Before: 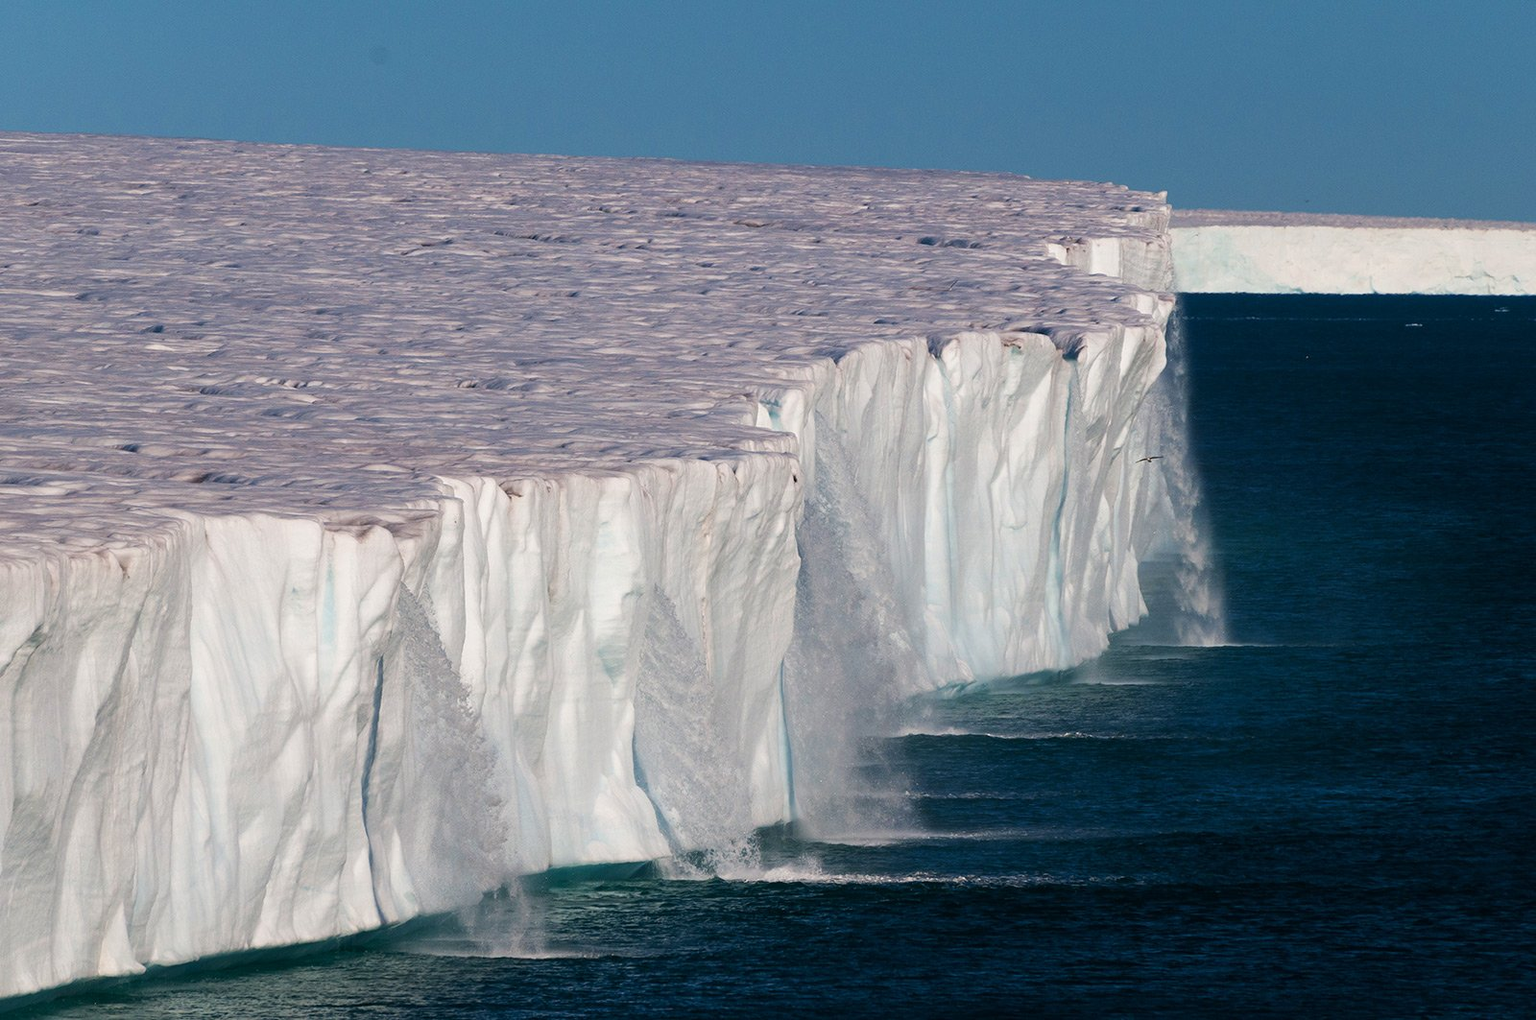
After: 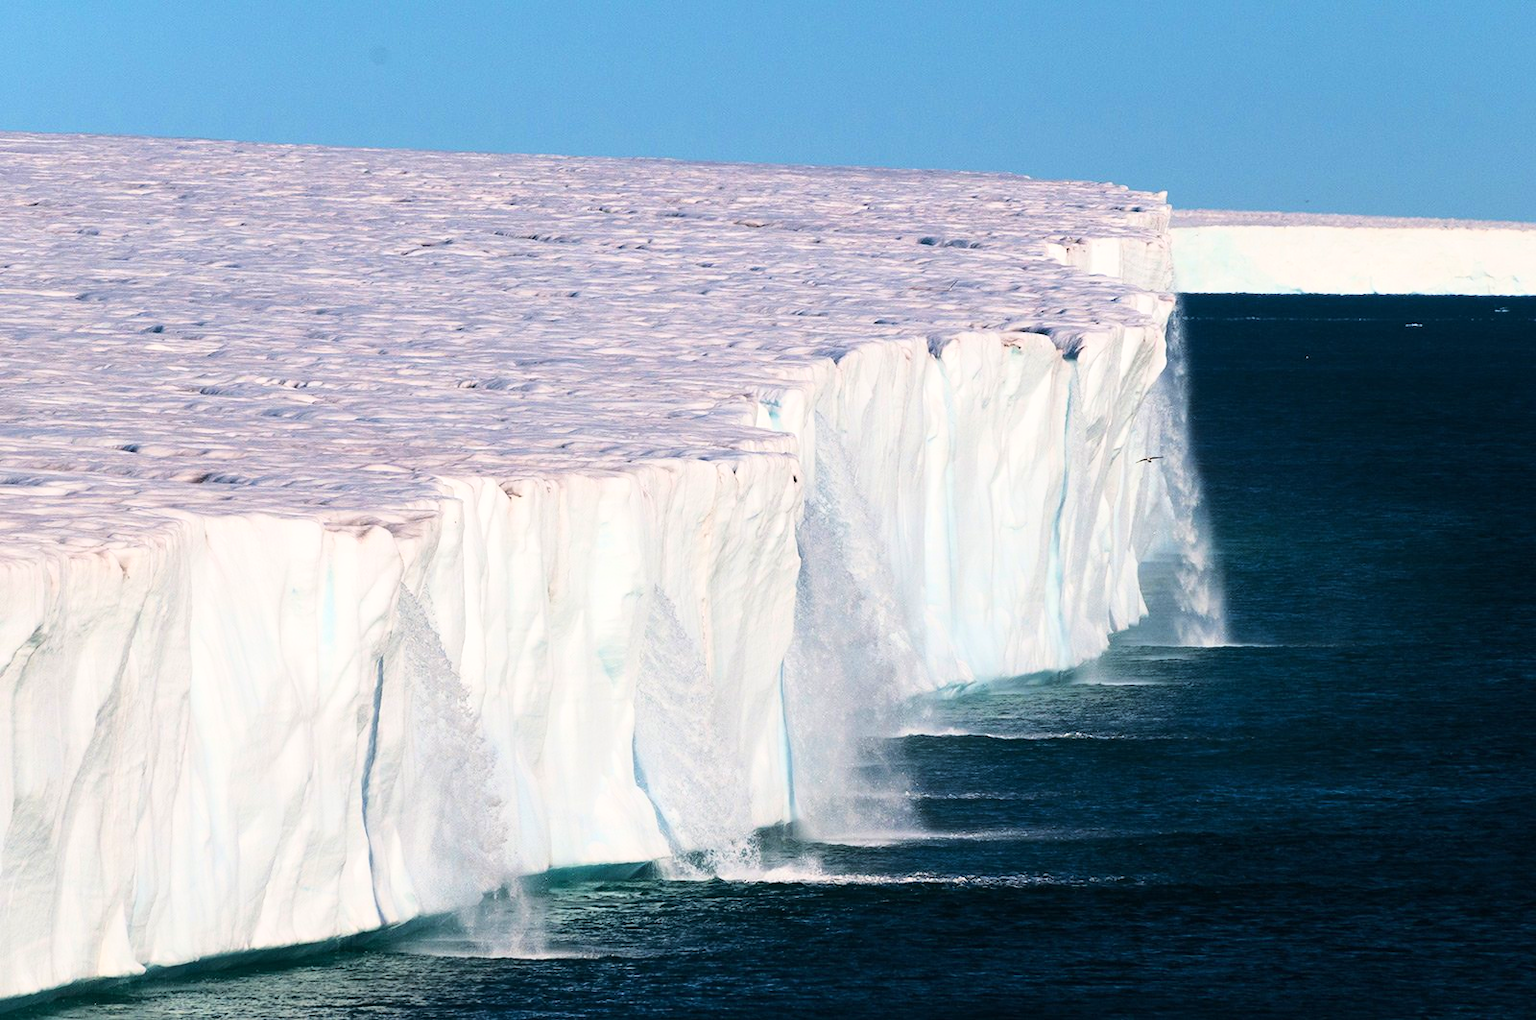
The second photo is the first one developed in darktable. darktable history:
exposure: exposure 0.215 EV, compensate exposure bias true, compensate highlight preservation false
base curve: curves: ch0 [(0, 0) (0.028, 0.03) (0.121, 0.232) (0.46, 0.748) (0.859, 0.968) (1, 1)]
